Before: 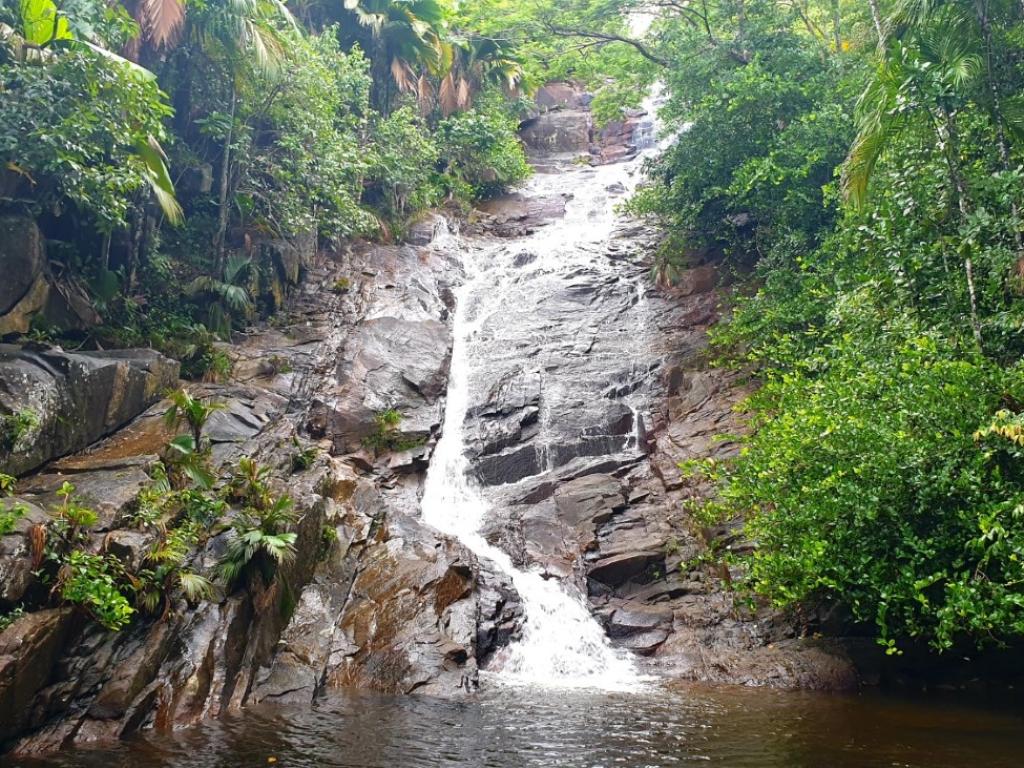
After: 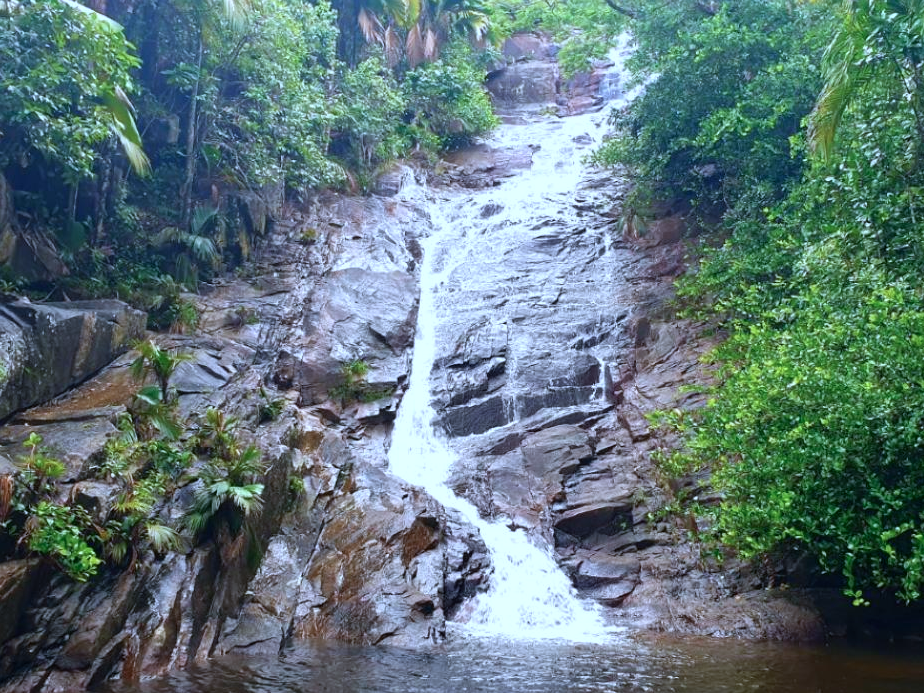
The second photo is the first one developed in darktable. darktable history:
crop: left 3.305%, top 6.436%, right 6.389%, bottom 3.258%
color calibration: illuminant custom, x 0.39, y 0.392, temperature 3856.94 K
